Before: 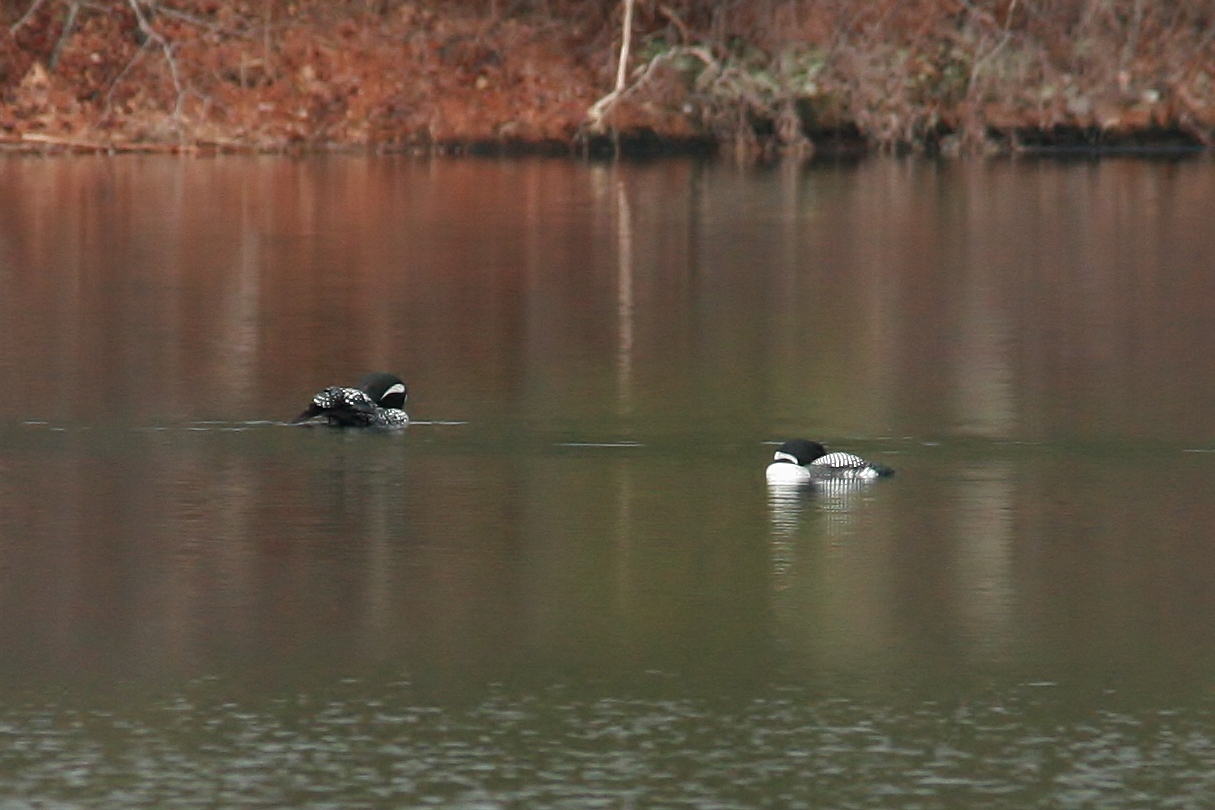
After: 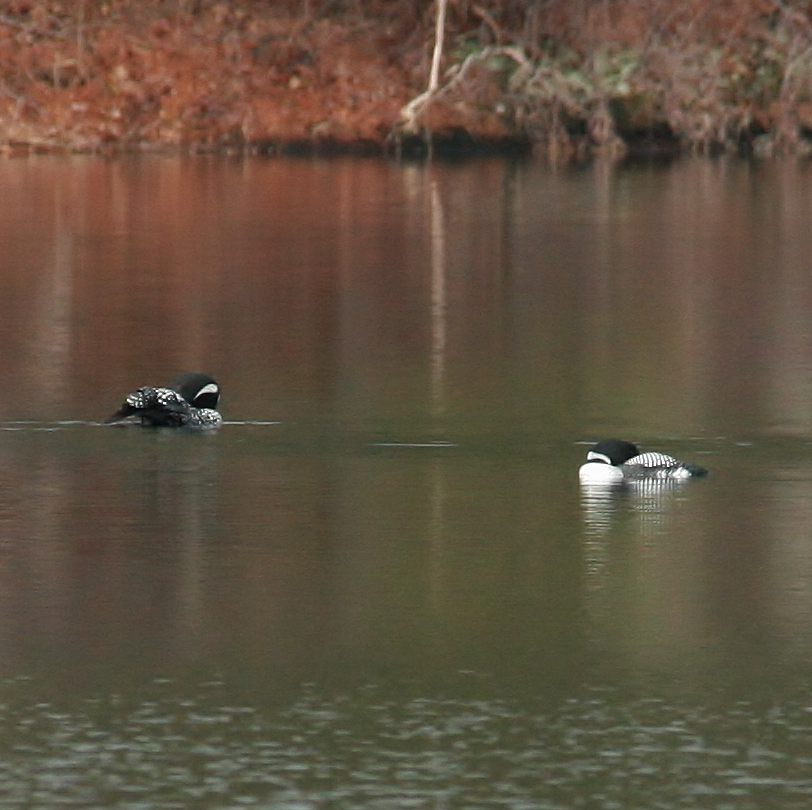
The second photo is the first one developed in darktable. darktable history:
crop: left 15.418%, right 17.748%
